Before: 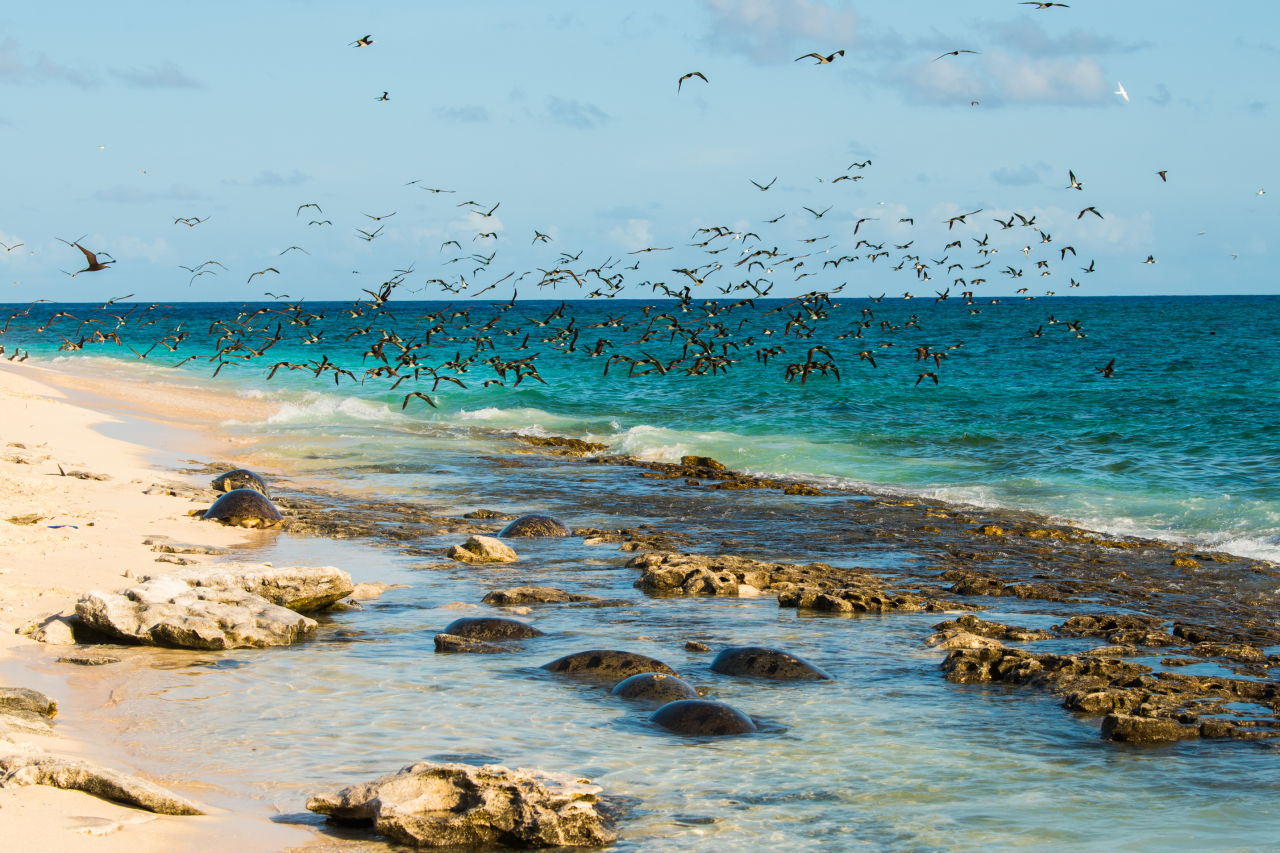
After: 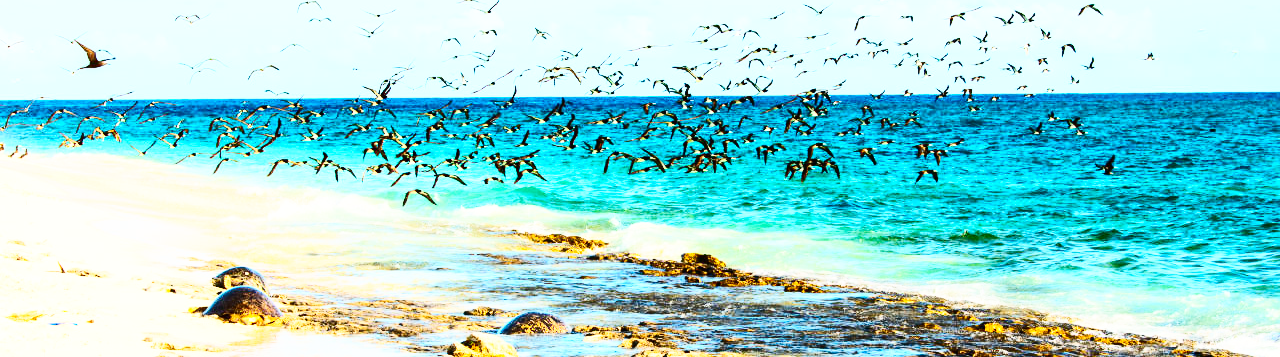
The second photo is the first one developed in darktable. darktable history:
contrast brightness saturation: contrast 0.4, brightness 0.1, saturation 0.21
base curve: curves: ch0 [(0, 0.003) (0.001, 0.002) (0.006, 0.004) (0.02, 0.022) (0.048, 0.086) (0.094, 0.234) (0.162, 0.431) (0.258, 0.629) (0.385, 0.8) (0.548, 0.918) (0.751, 0.988) (1, 1)], preserve colors none
crop and rotate: top 23.84%, bottom 34.294%
